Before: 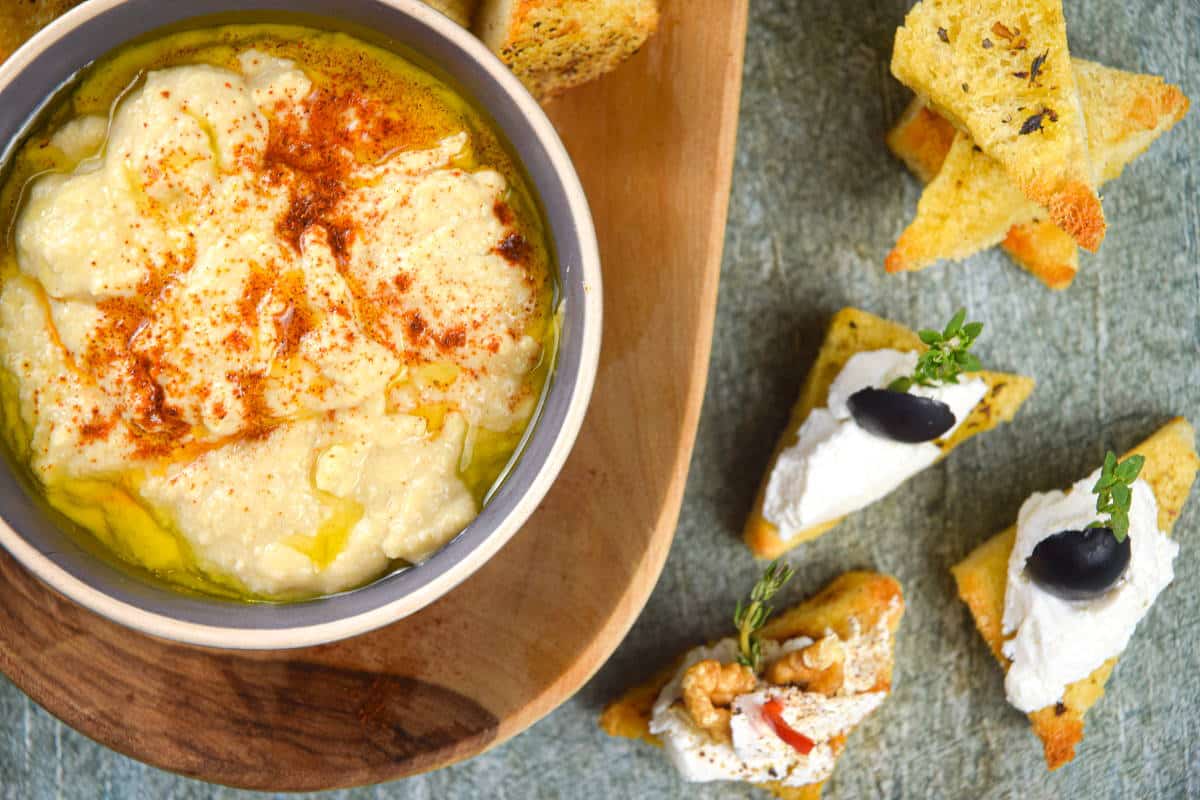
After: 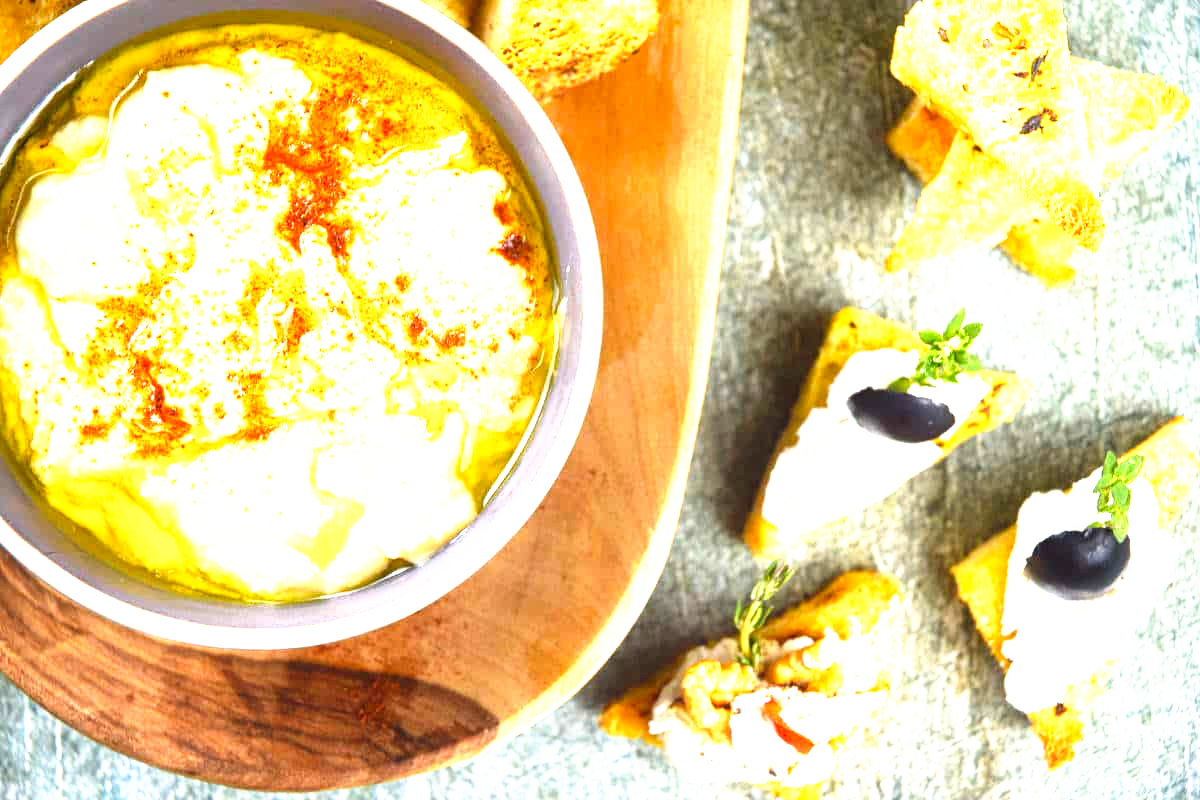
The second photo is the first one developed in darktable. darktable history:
exposure: black level correction 0, exposure 1.45 EV, compensate exposure bias true, compensate highlight preservation false
tone curve: curves: ch0 [(0, 0) (0.003, 0.002) (0.011, 0.009) (0.025, 0.02) (0.044, 0.036) (0.069, 0.057) (0.1, 0.081) (0.136, 0.115) (0.177, 0.153) (0.224, 0.202) (0.277, 0.264) (0.335, 0.333) (0.399, 0.409) (0.468, 0.491) (0.543, 0.58) (0.623, 0.675) (0.709, 0.777) (0.801, 0.88) (0.898, 0.98) (1, 1)], preserve colors none
